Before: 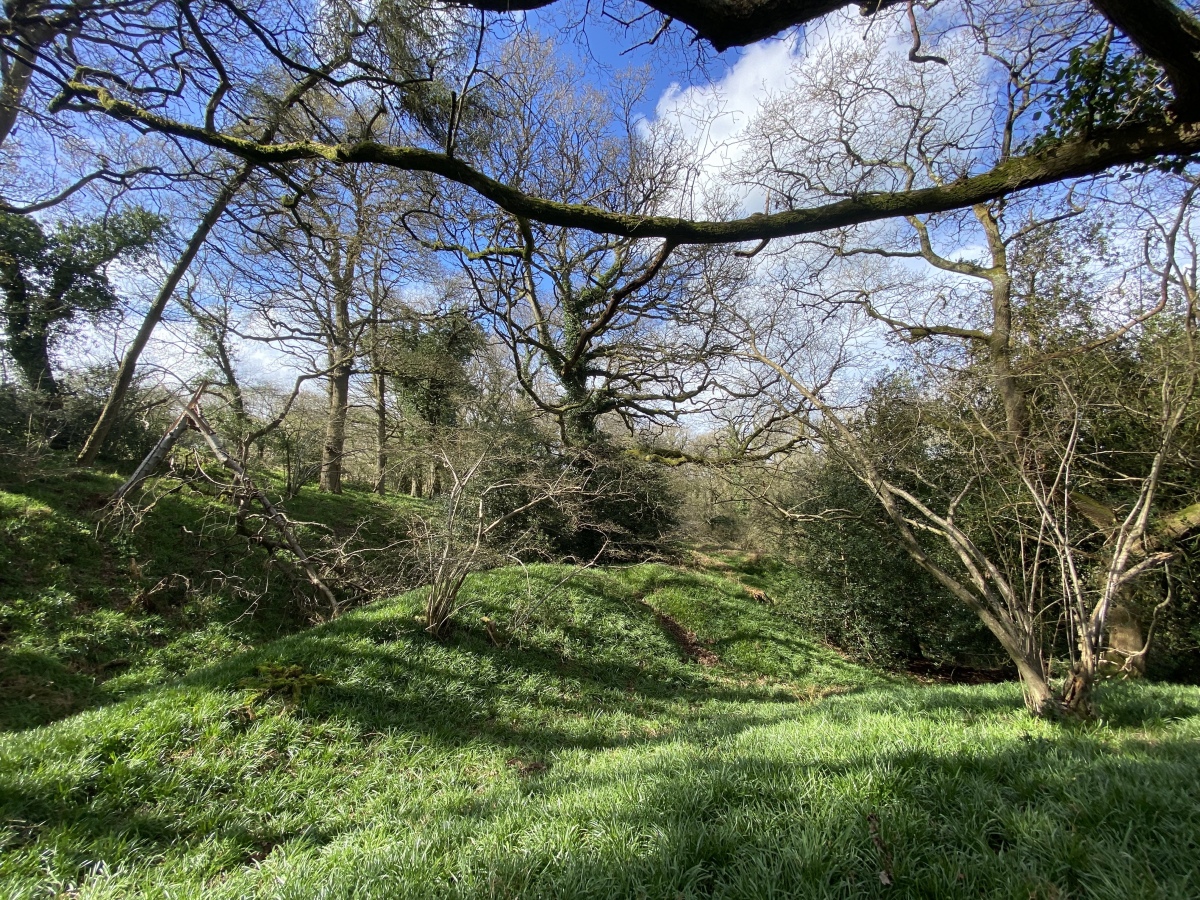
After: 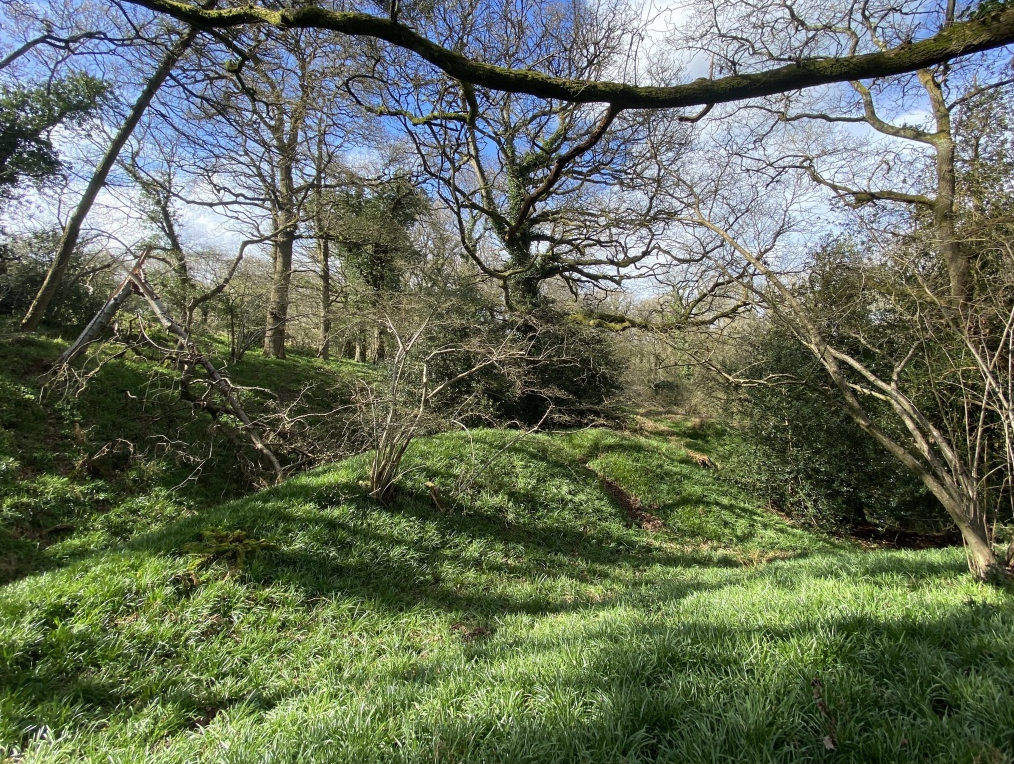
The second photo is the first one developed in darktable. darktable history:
crop and rotate: left 4.714%, top 15.101%, right 10.704%
